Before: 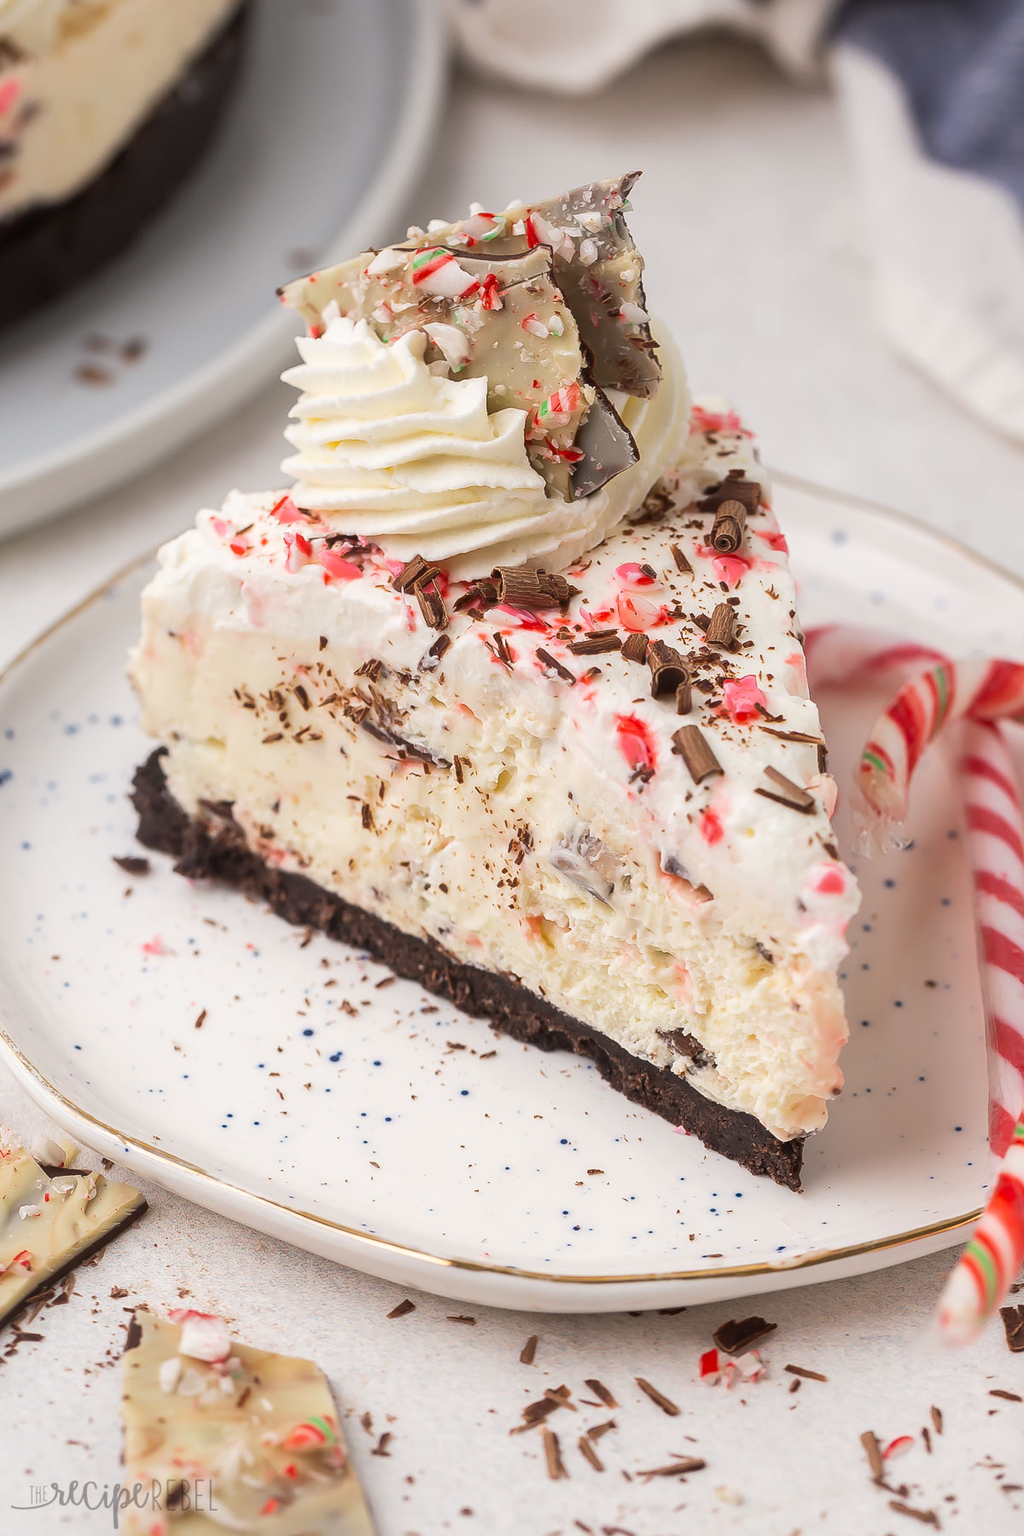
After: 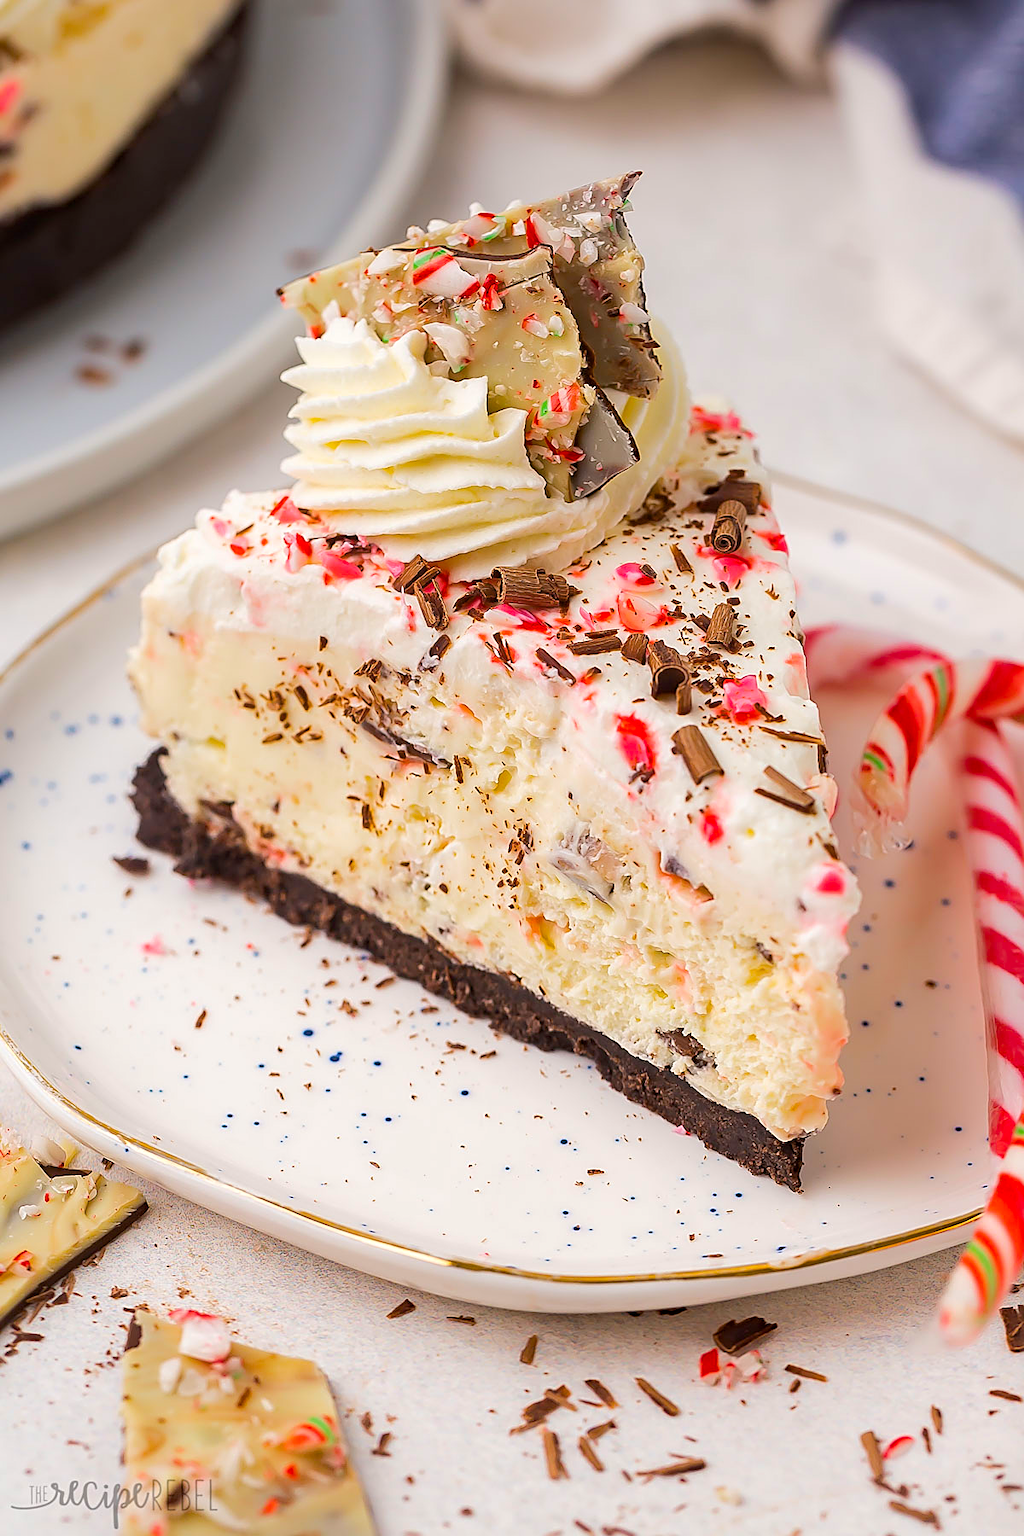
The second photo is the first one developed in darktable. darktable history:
color balance rgb: perceptual saturation grading › global saturation 25%, perceptual brilliance grading › mid-tones 10%, perceptual brilliance grading › shadows 15%, global vibrance 20%
haze removal: compatibility mode true, adaptive false
sharpen: on, module defaults
